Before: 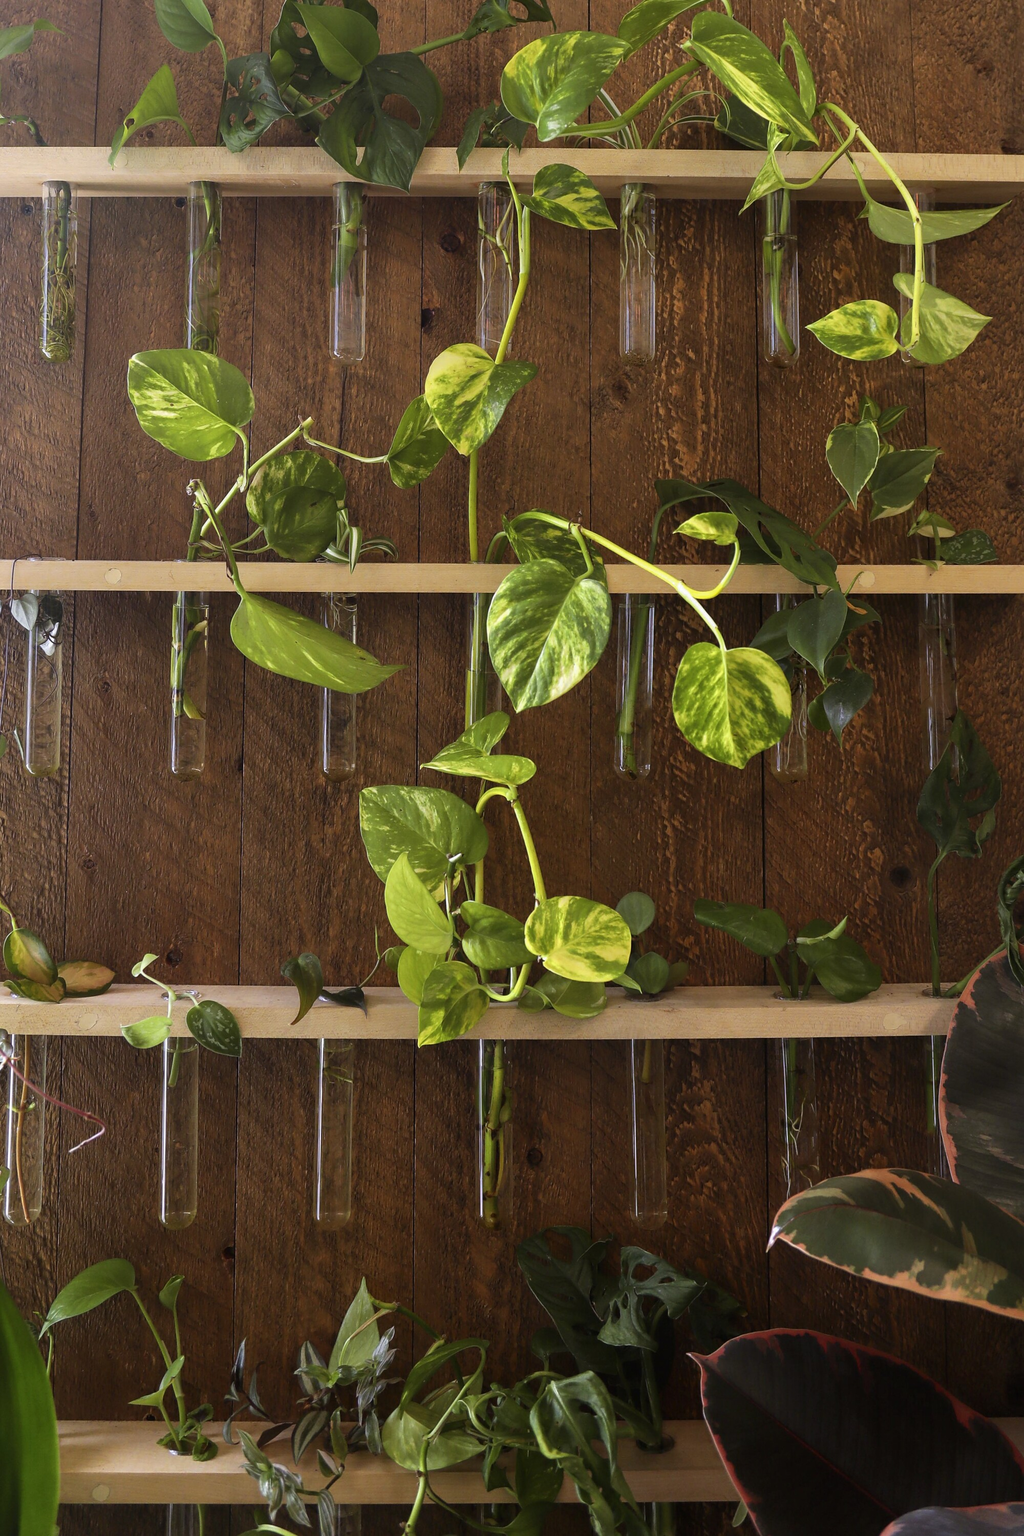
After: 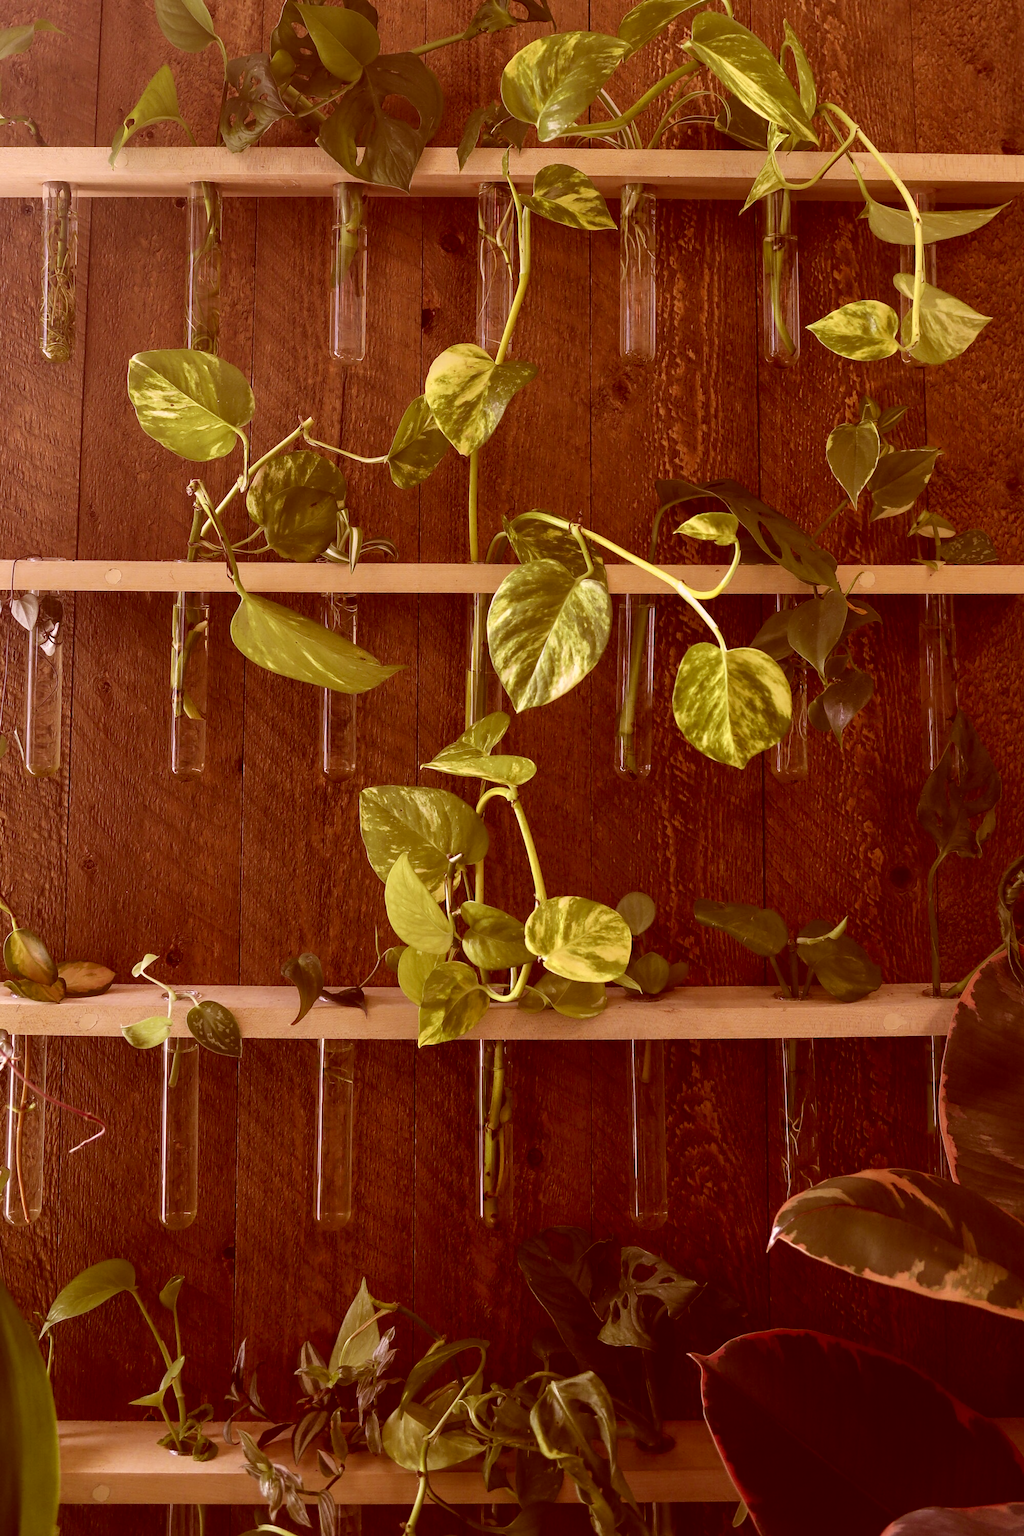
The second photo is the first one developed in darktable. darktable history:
color correction: highlights a* 9.35, highlights b* 8.85, shadows a* 39.25, shadows b* 39.2, saturation 0.799
